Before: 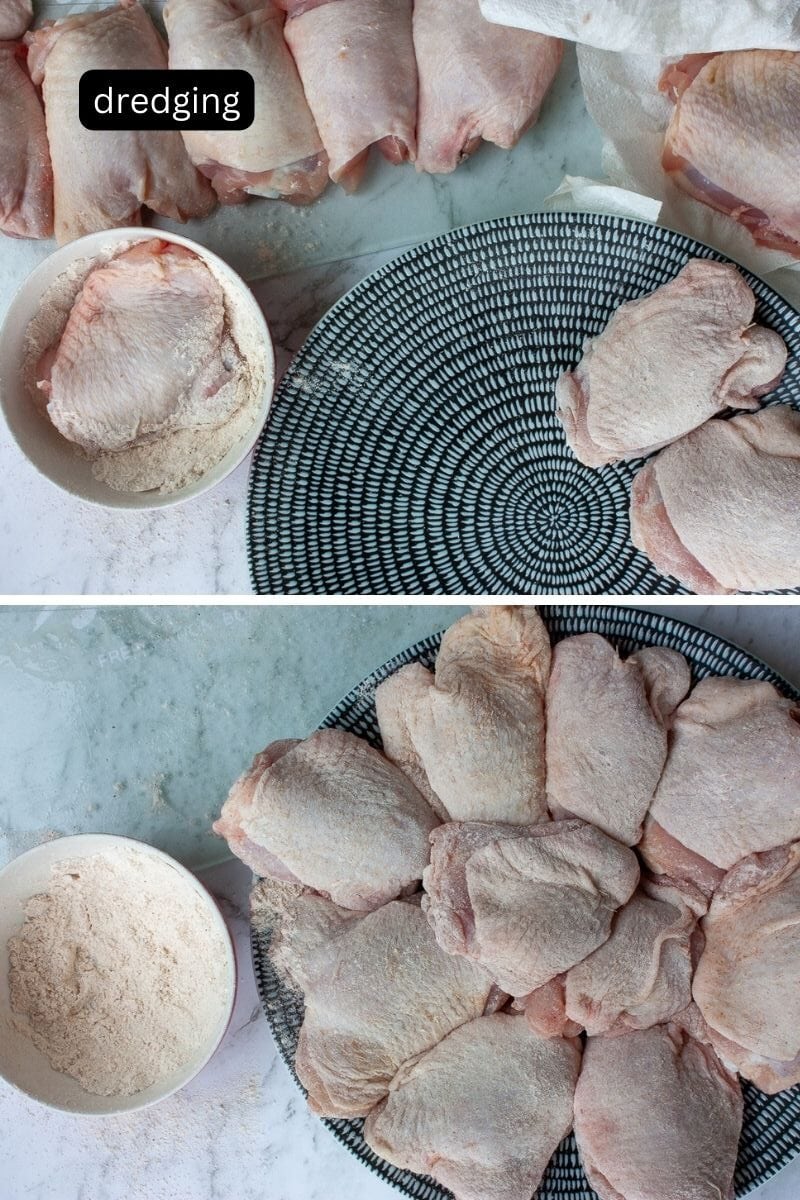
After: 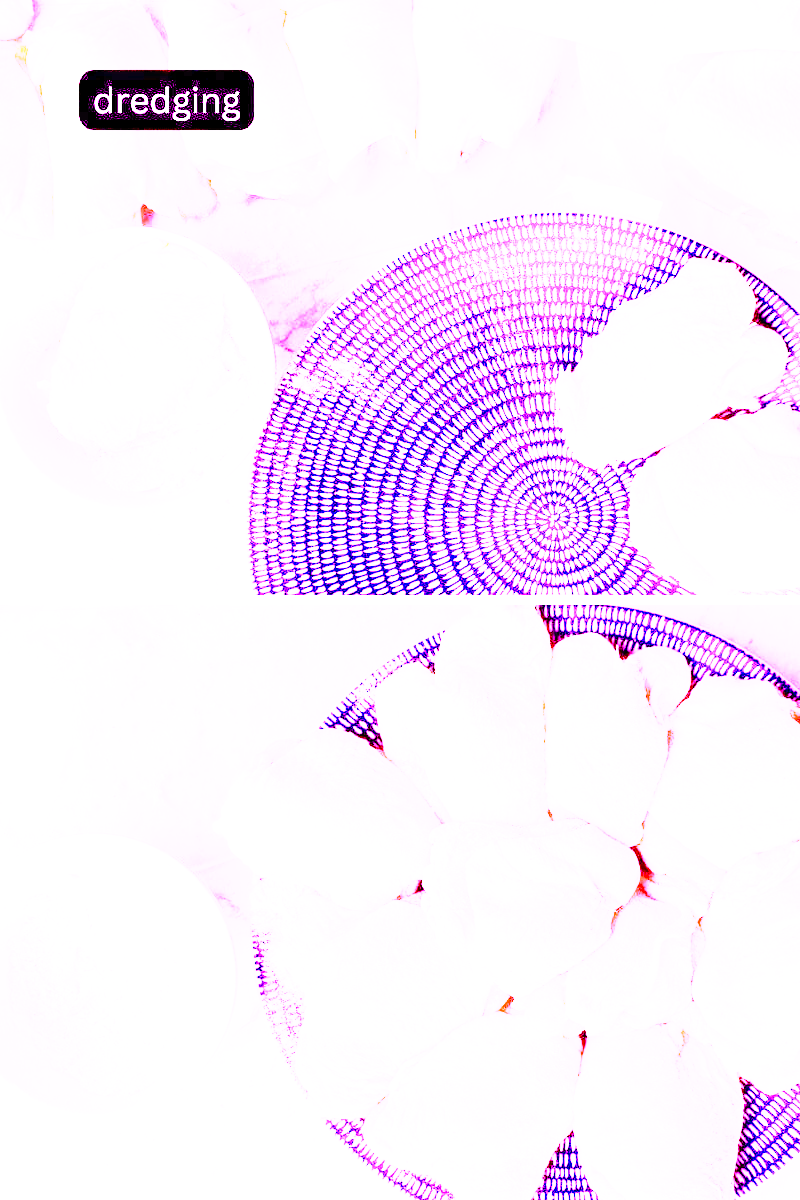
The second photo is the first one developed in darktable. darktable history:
contrast brightness saturation: contrast 0.2, brightness 0.15, saturation 0.14
base curve: curves: ch0 [(0, 0) (0.012, 0.01) (0.073, 0.168) (0.31, 0.711) (0.645, 0.957) (1, 1)], preserve colors none
white balance: red 8, blue 8
